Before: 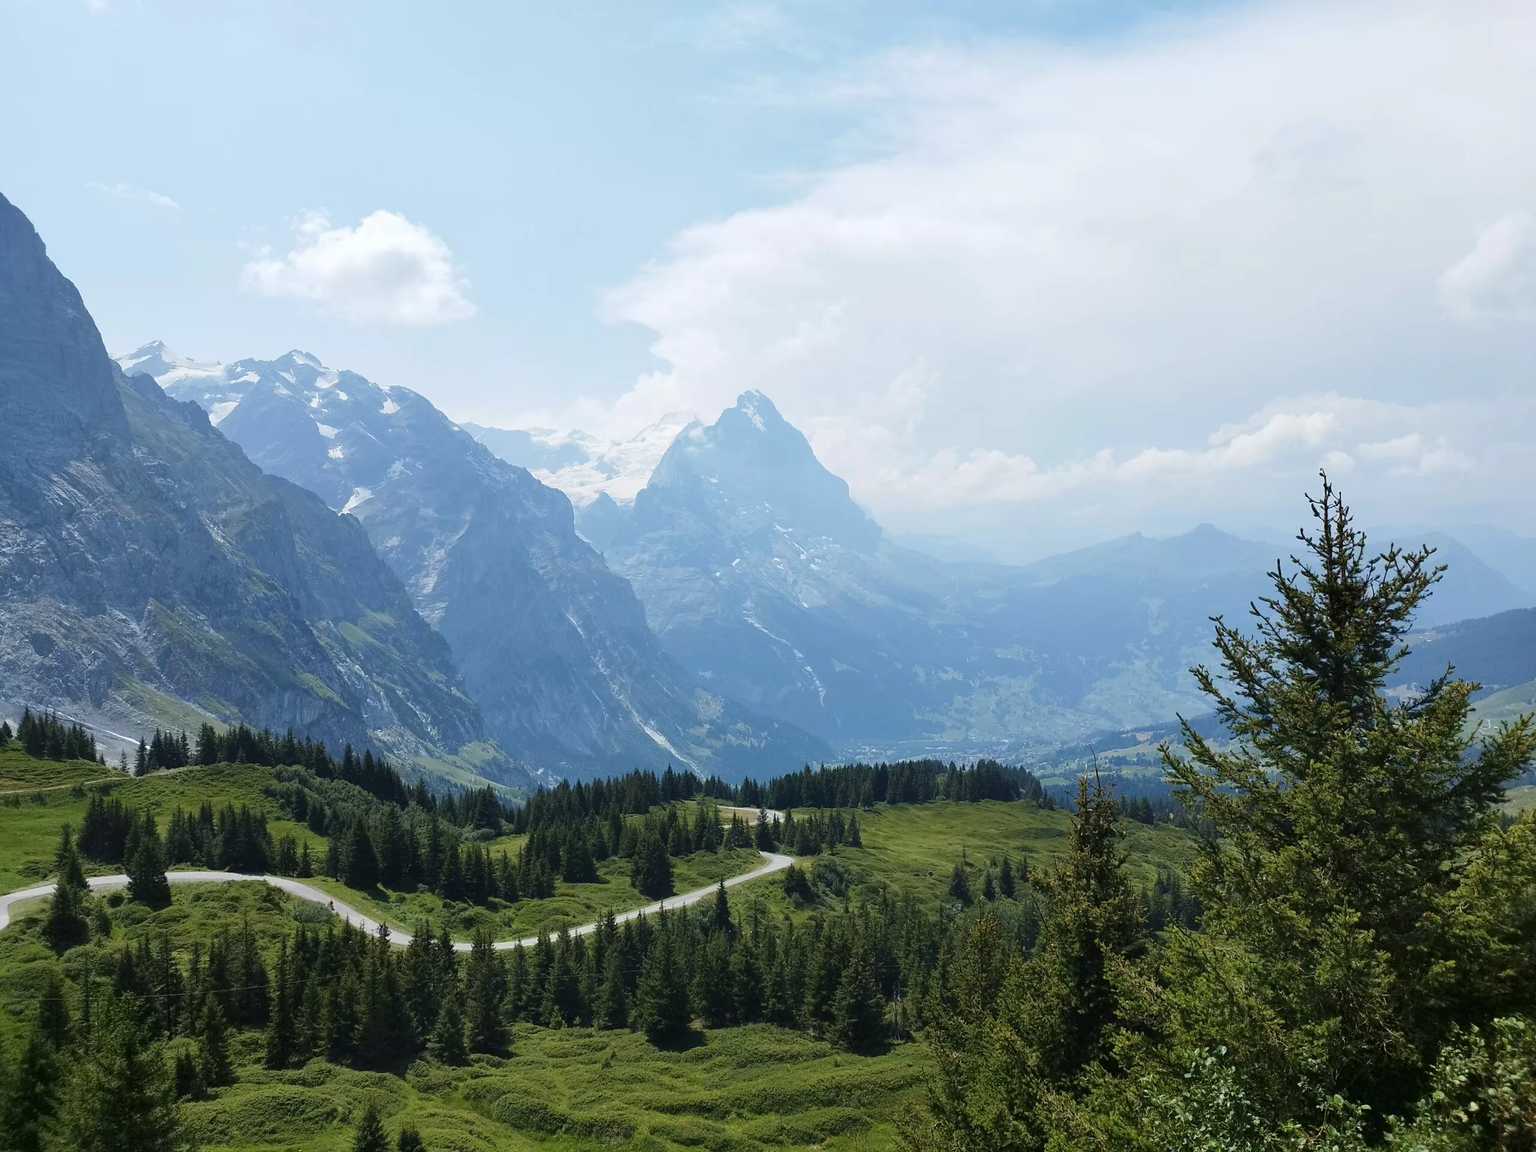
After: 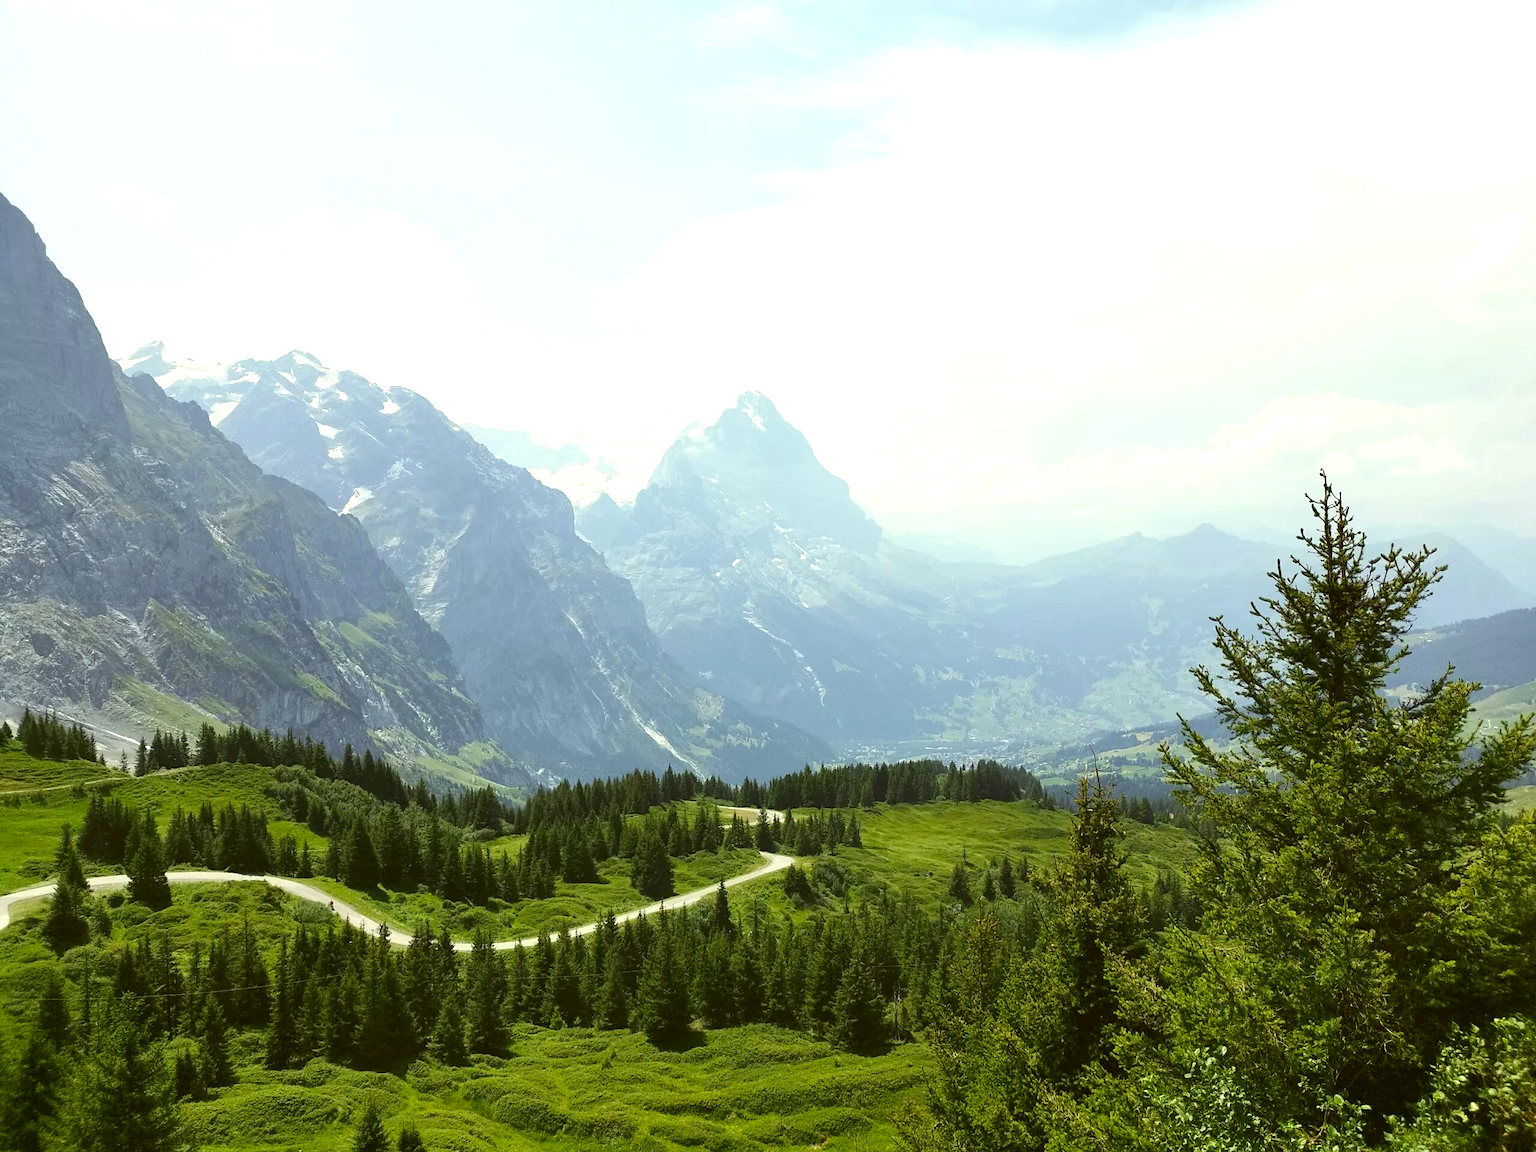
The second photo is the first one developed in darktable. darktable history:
color correction: highlights a* 0.136, highlights b* 29.13, shadows a* -0.223, shadows b* 21.78
color calibration: illuminant custom, x 0.368, y 0.373, temperature 4346.42 K
exposure: exposure 0.67 EV, compensate highlight preservation false
